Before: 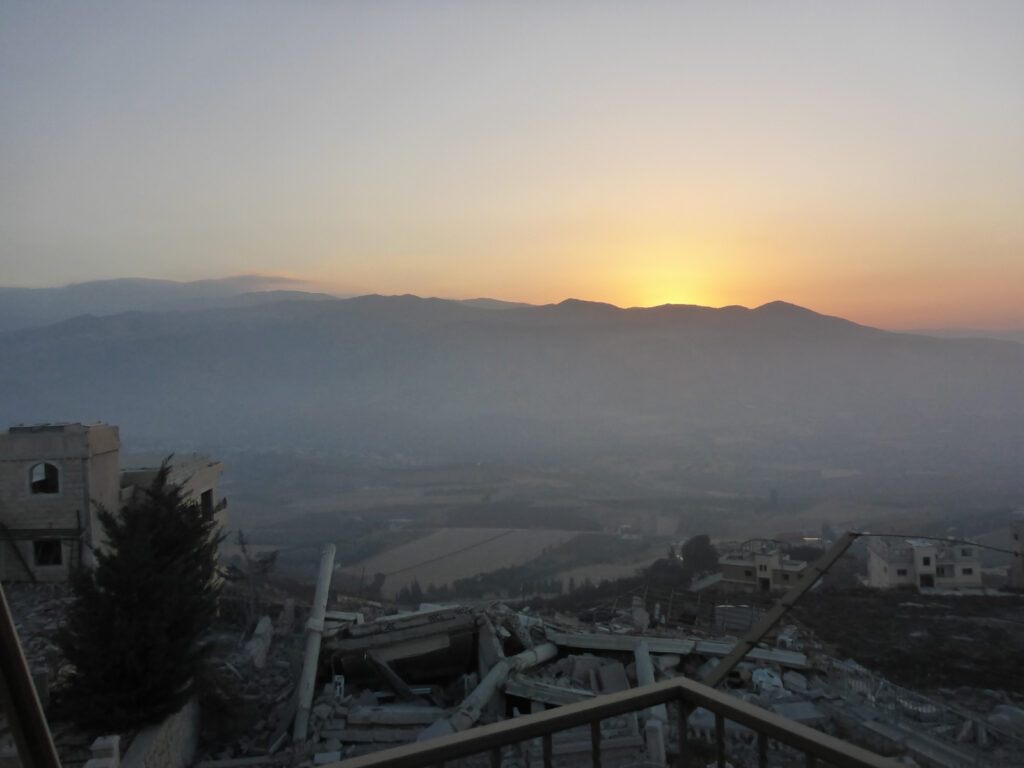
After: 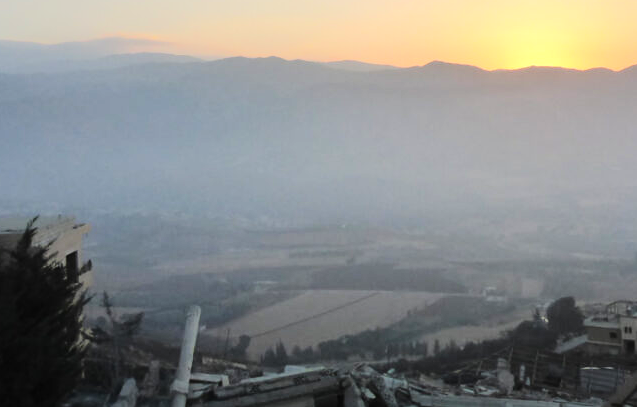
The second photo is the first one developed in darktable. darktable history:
exposure: compensate highlight preservation false
crop: left 13.2%, top 31.004%, right 24.552%, bottom 15.989%
tone equalizer: -7 EV 0.159 EV, -6 EV 0.564 EV, -5 EV 1.12 EV, -4 EV 1.35 EV, -3 EV 1.16 EV, -2 EV 0.6 EV, -1 EV 0.158 EV, edges refinement/feathering 500, mask exposure compensation -1.57 EV, preserve details no
